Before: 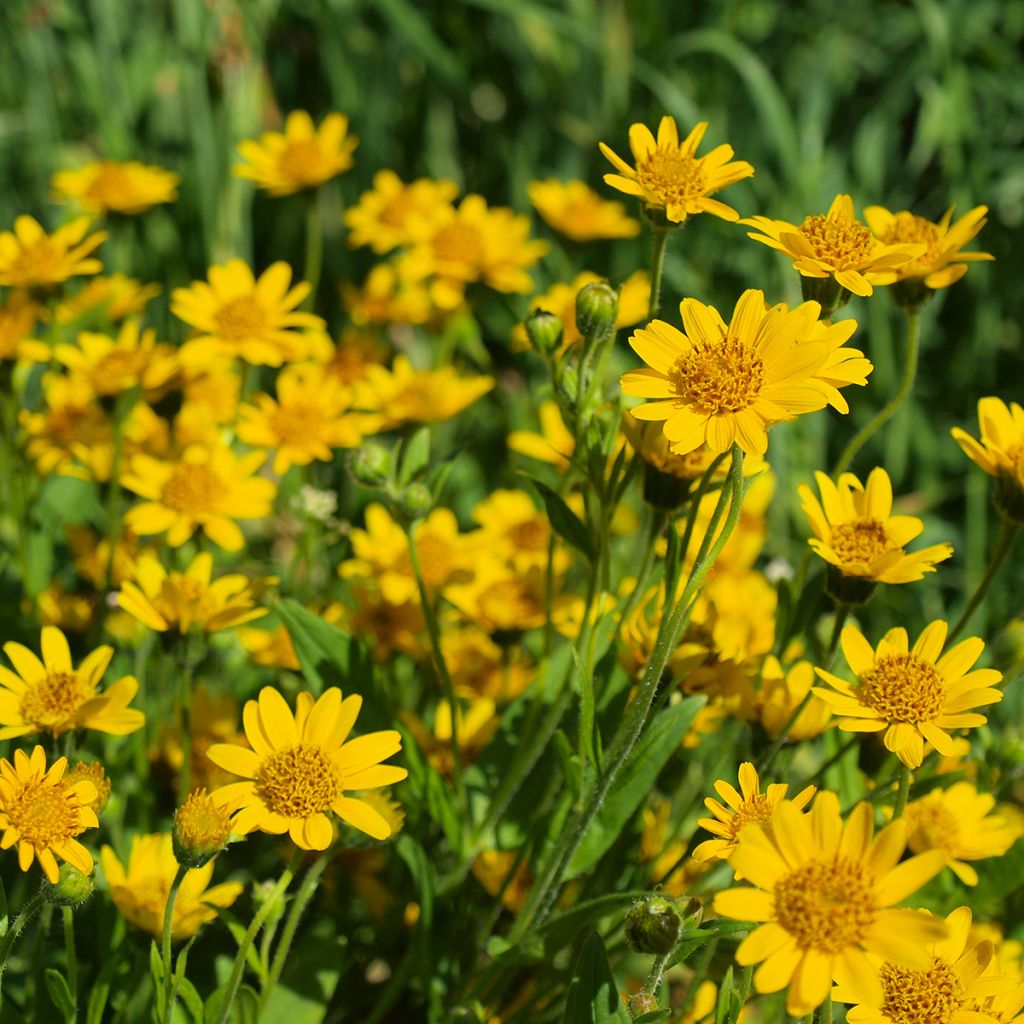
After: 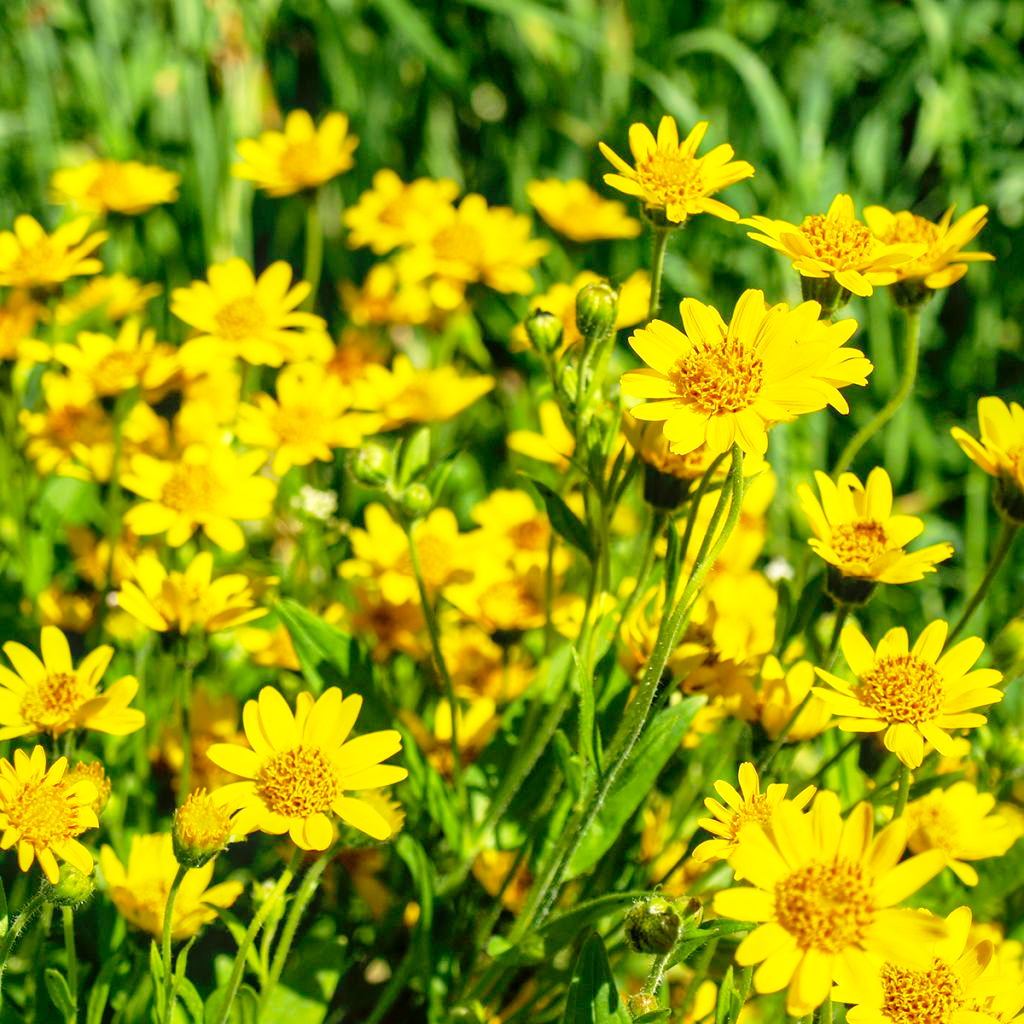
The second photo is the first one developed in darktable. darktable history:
base curve: curves: ch0 [(0, 0) (0.012, 0.01) (0.073, 0.168) (0.31, 0.711) (0.645, 0.957) (1, 1)], preserve colors none
local contrast: on, module defaults
shadows and highlights: on, module defaults
